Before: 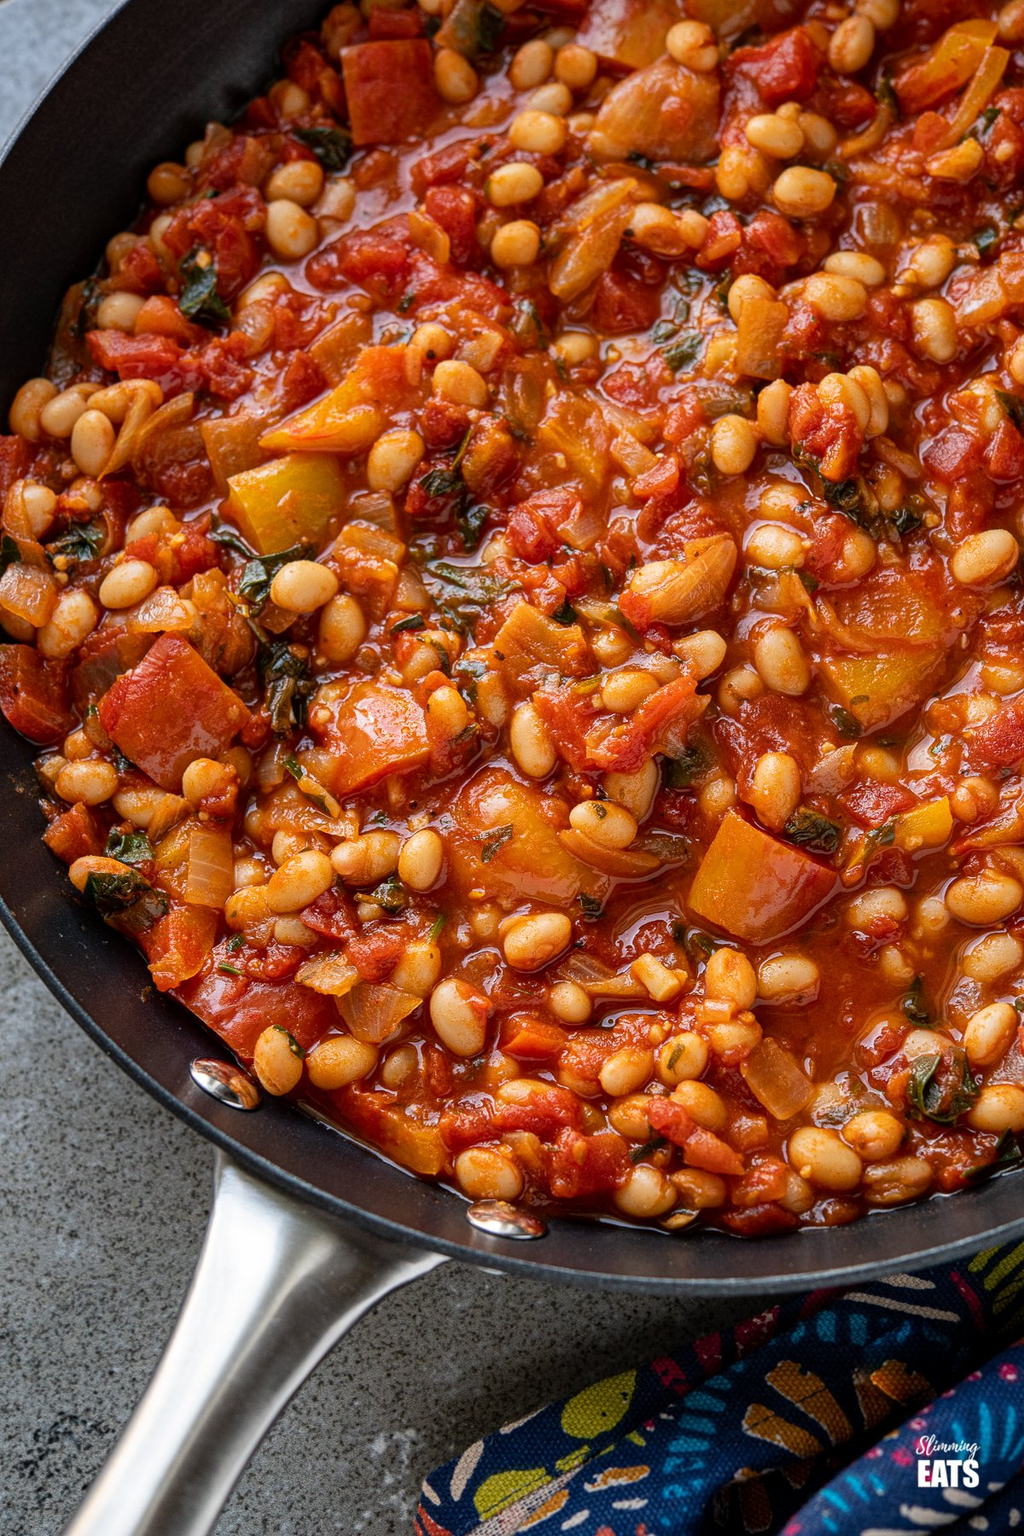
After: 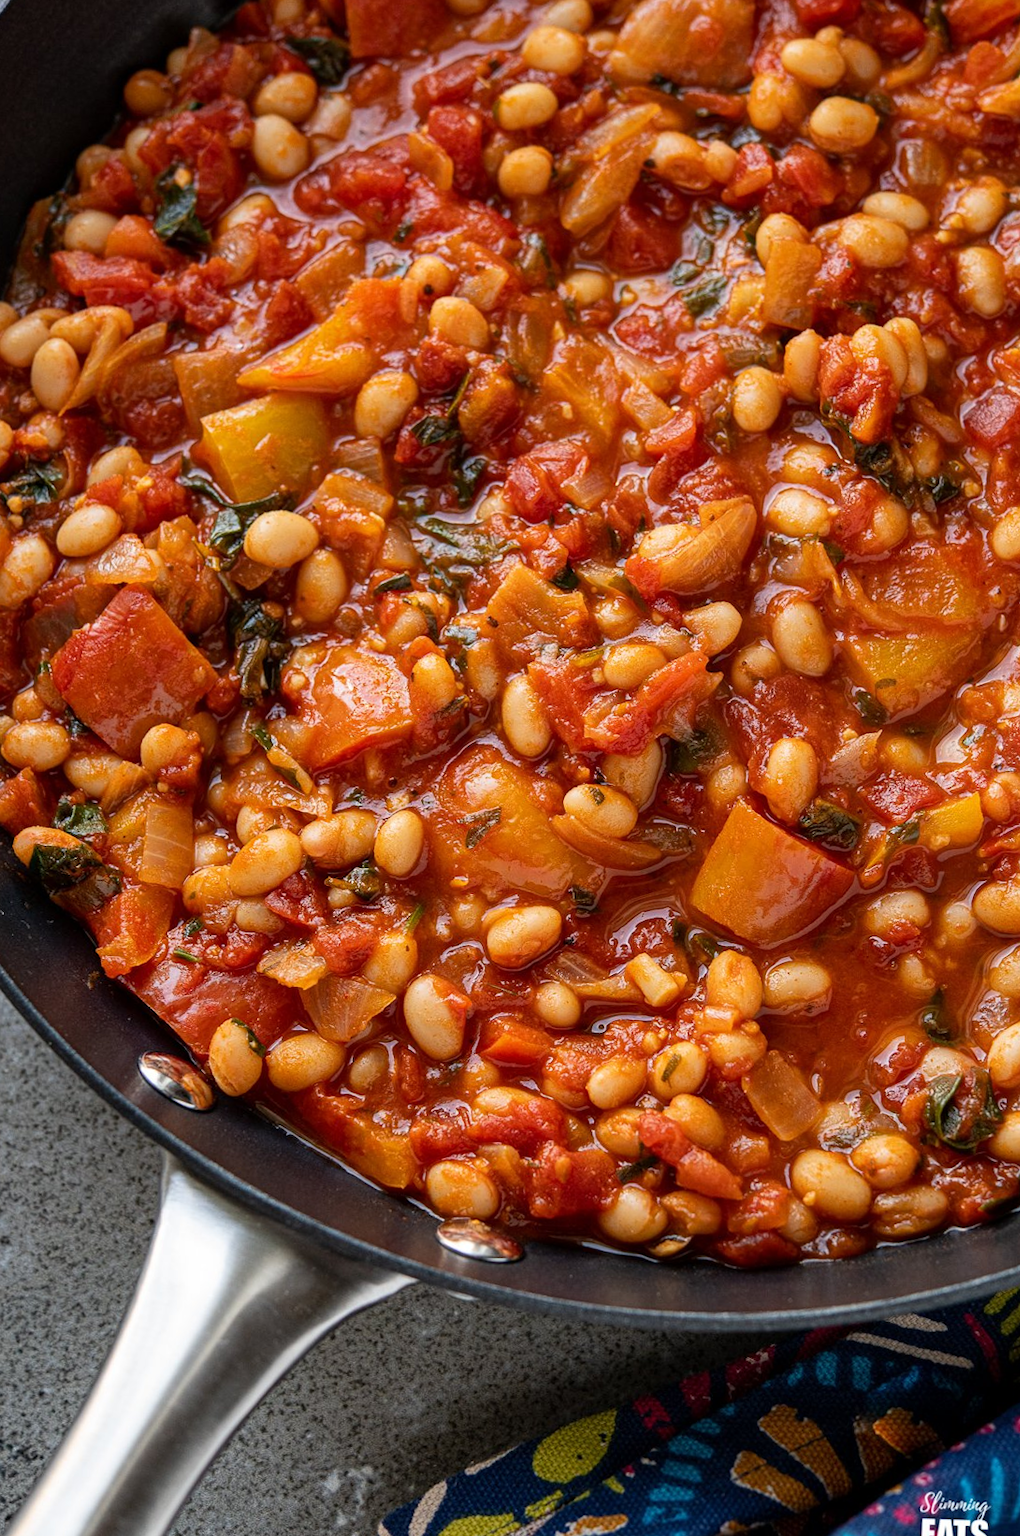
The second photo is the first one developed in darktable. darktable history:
crop and rotate: angle -1.89°, left 3.086%, top 3.591%, right 1.476%, bottom 0.714%
